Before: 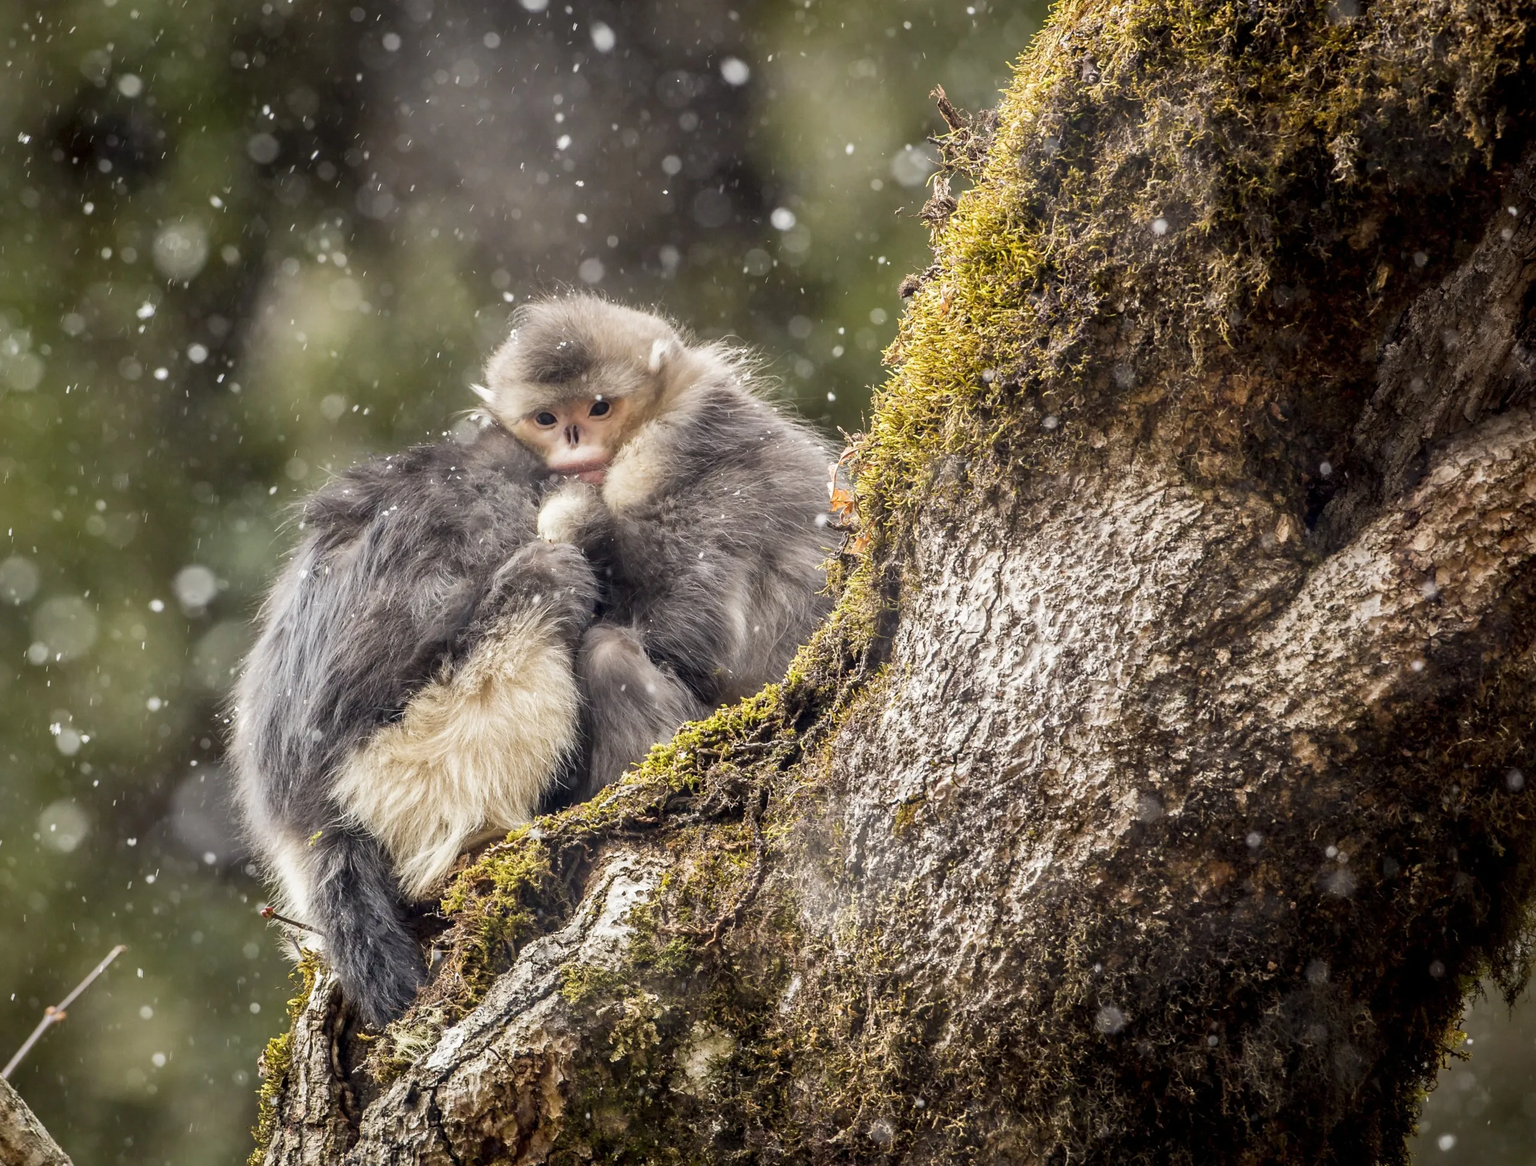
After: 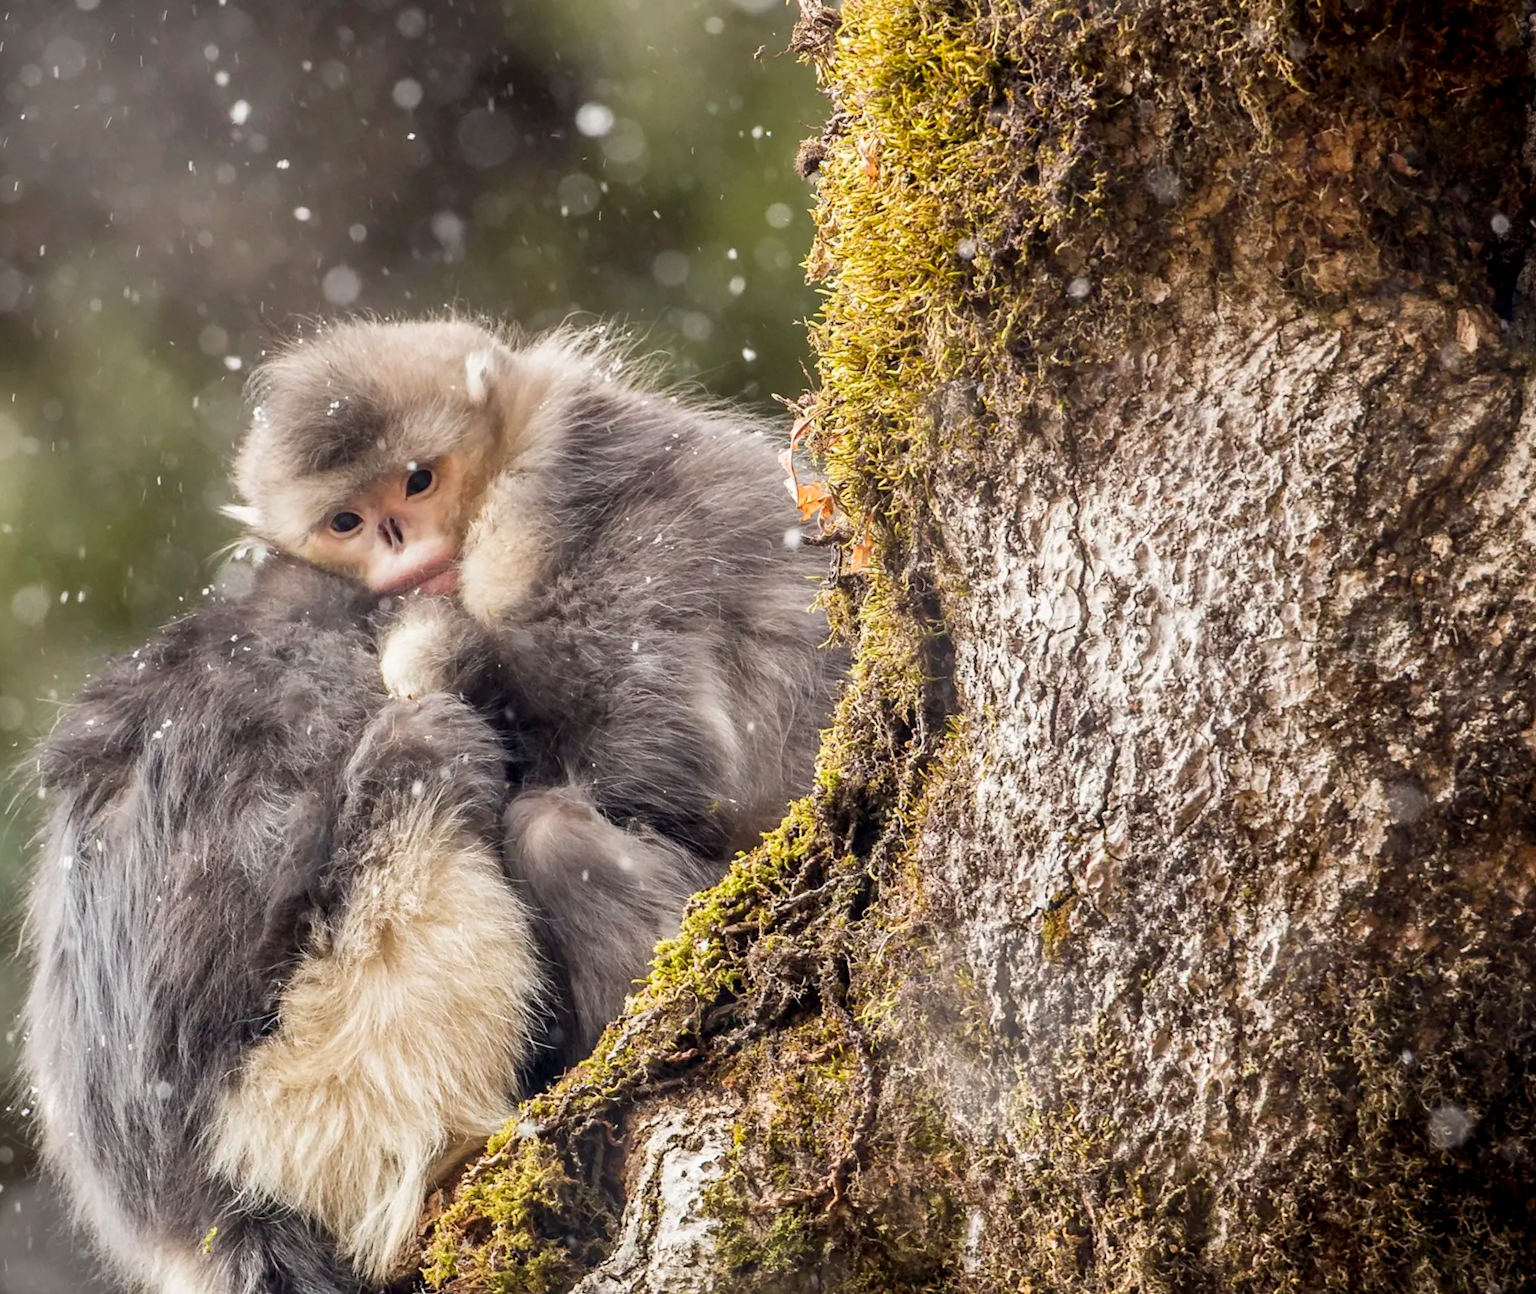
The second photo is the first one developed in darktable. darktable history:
crop and rotate: angle 18.11°, left 6.769%, right 4.128%, bottom 1.14%
exposure: exposure -0.014 EV, compensate exposure bias true, compensate highlight preservation false
